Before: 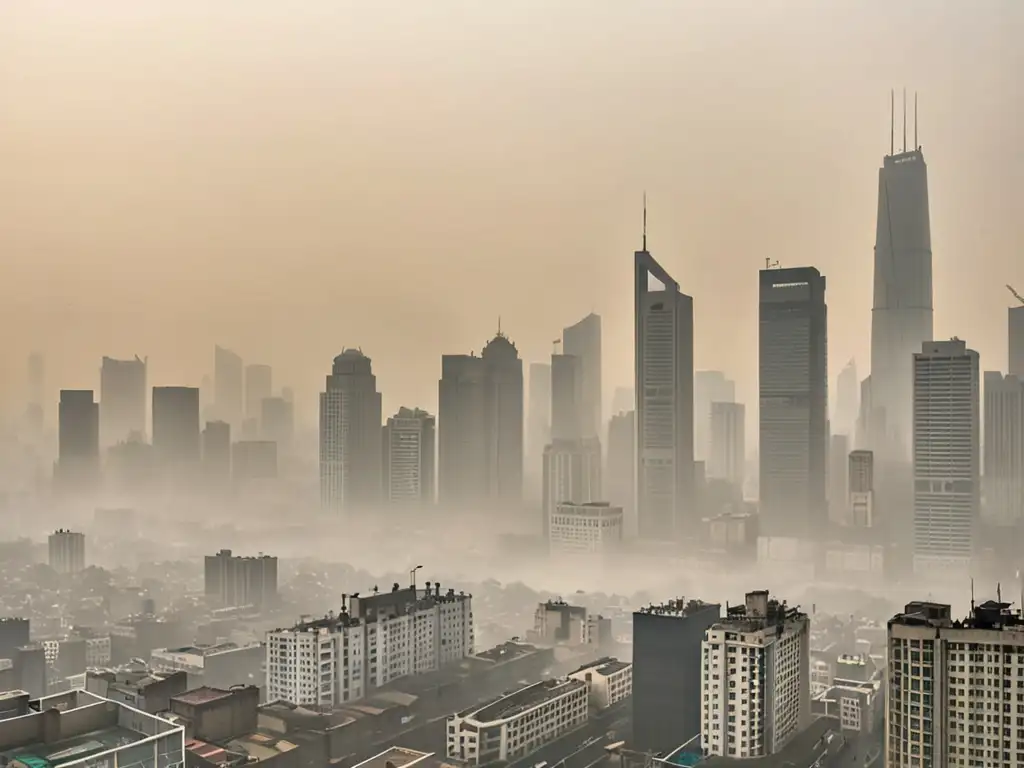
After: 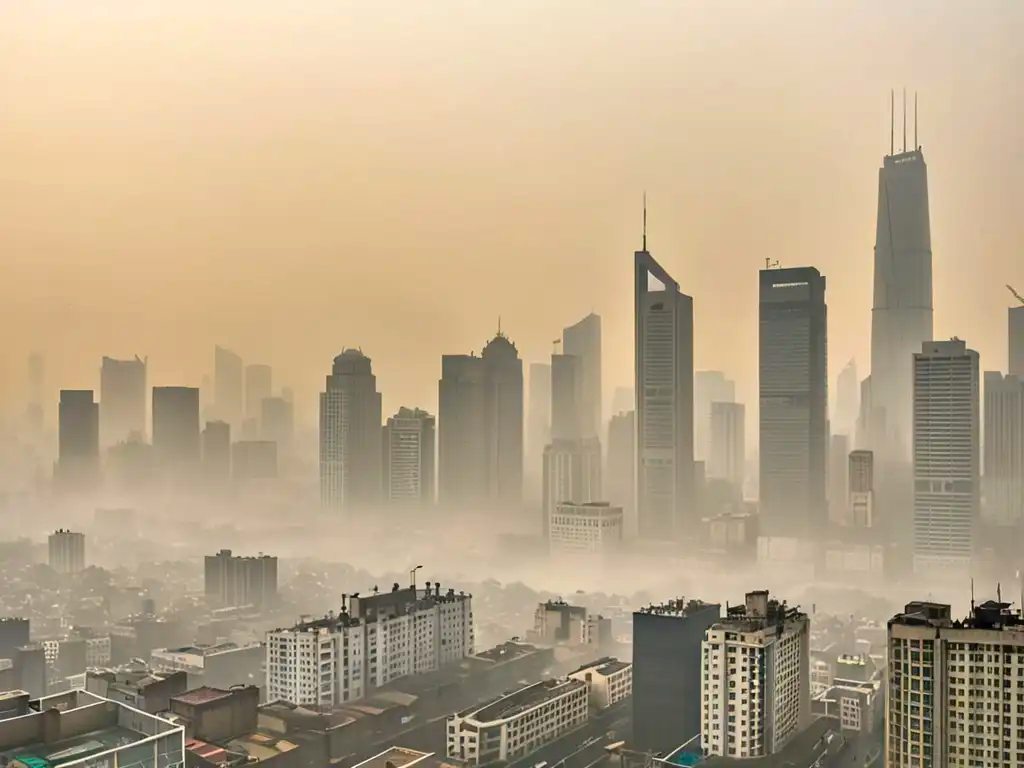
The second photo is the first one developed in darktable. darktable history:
color balance rgb: perceptual saturation grading › global saturation 30%, global vibrance 20%
exposure: exposure 0.127 EV, compensate highlight preservation false
